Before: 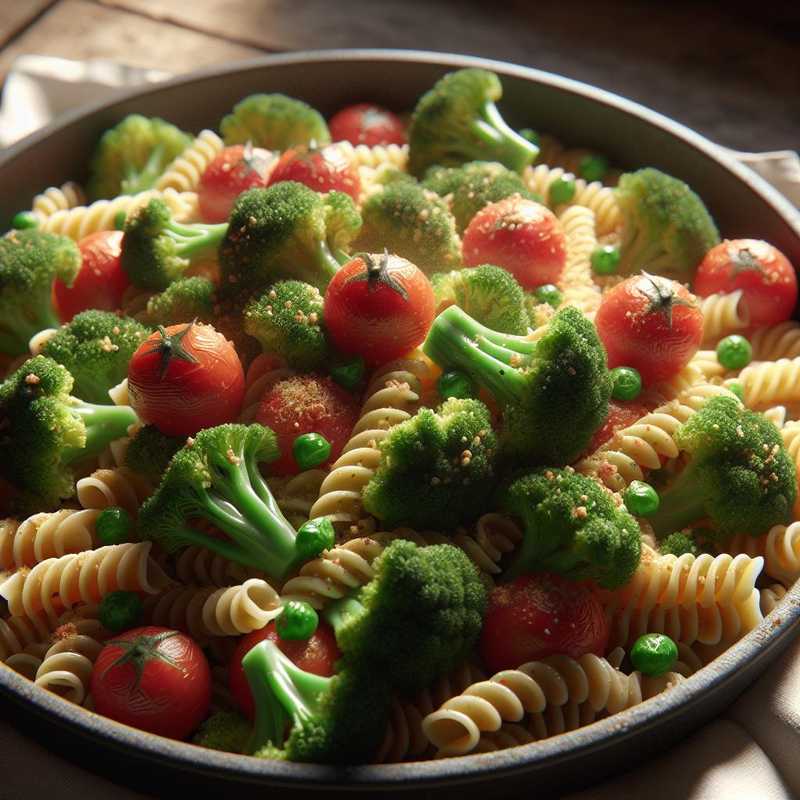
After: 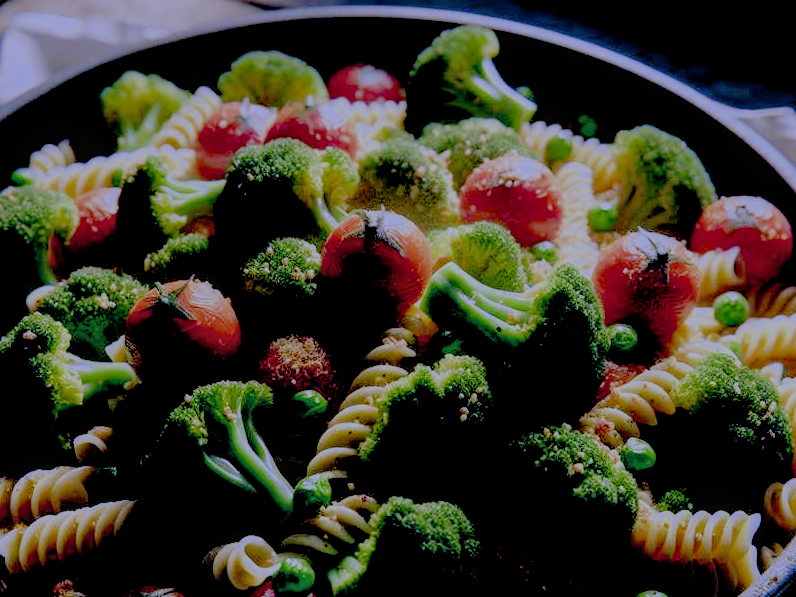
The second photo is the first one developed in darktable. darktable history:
crop: left 0.387%, top 5.469%, bottom 19.809%
filmic rgb: black relative exposure -4.42 EV, white relative exposure 6.58 EV, hardness 1.85, contrast 0.5
exposure: black level correction 0.056, compensate highlight preservation false
tone equalizer: on, module defaults
white balance: red 0.766, blue 1.537
local contrast: on, module defaults
color balance rgb: shadows lift › luminance -5%, shadows lift › chroma 1.1%, shadows lift › hue 219°, power › luminance 10%, power › chroma 2.83%, power › hue 60°, highlights gain › chroma 4.52%, highlights gain › hue 33.33°, saturation formula JzAzBz (2021)
